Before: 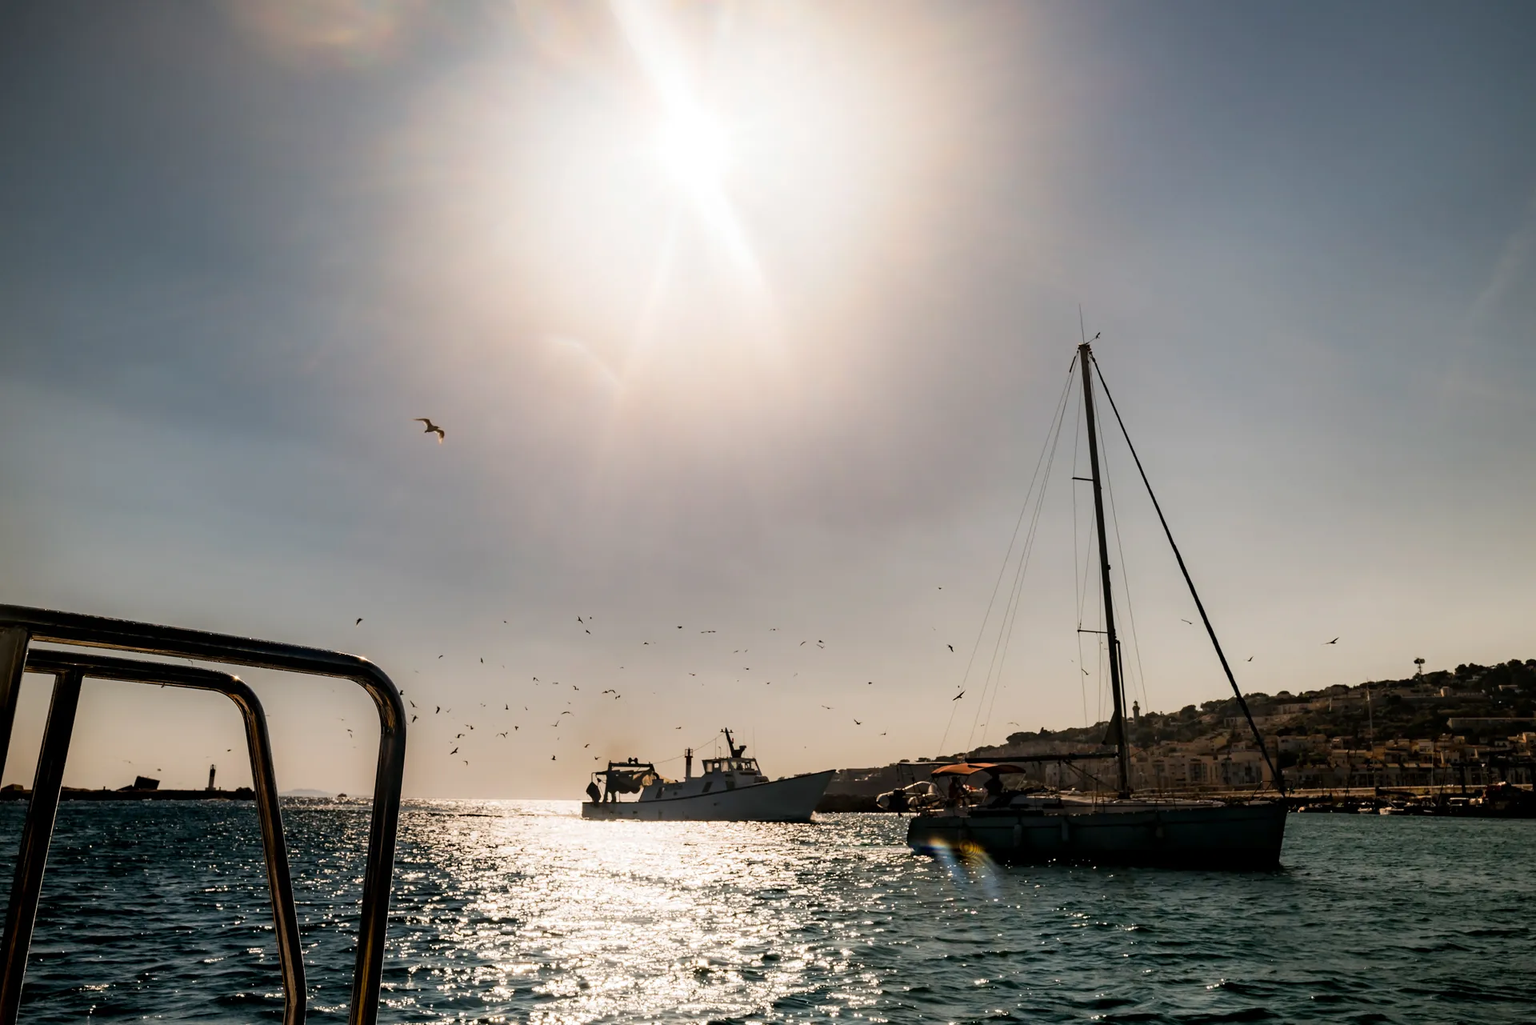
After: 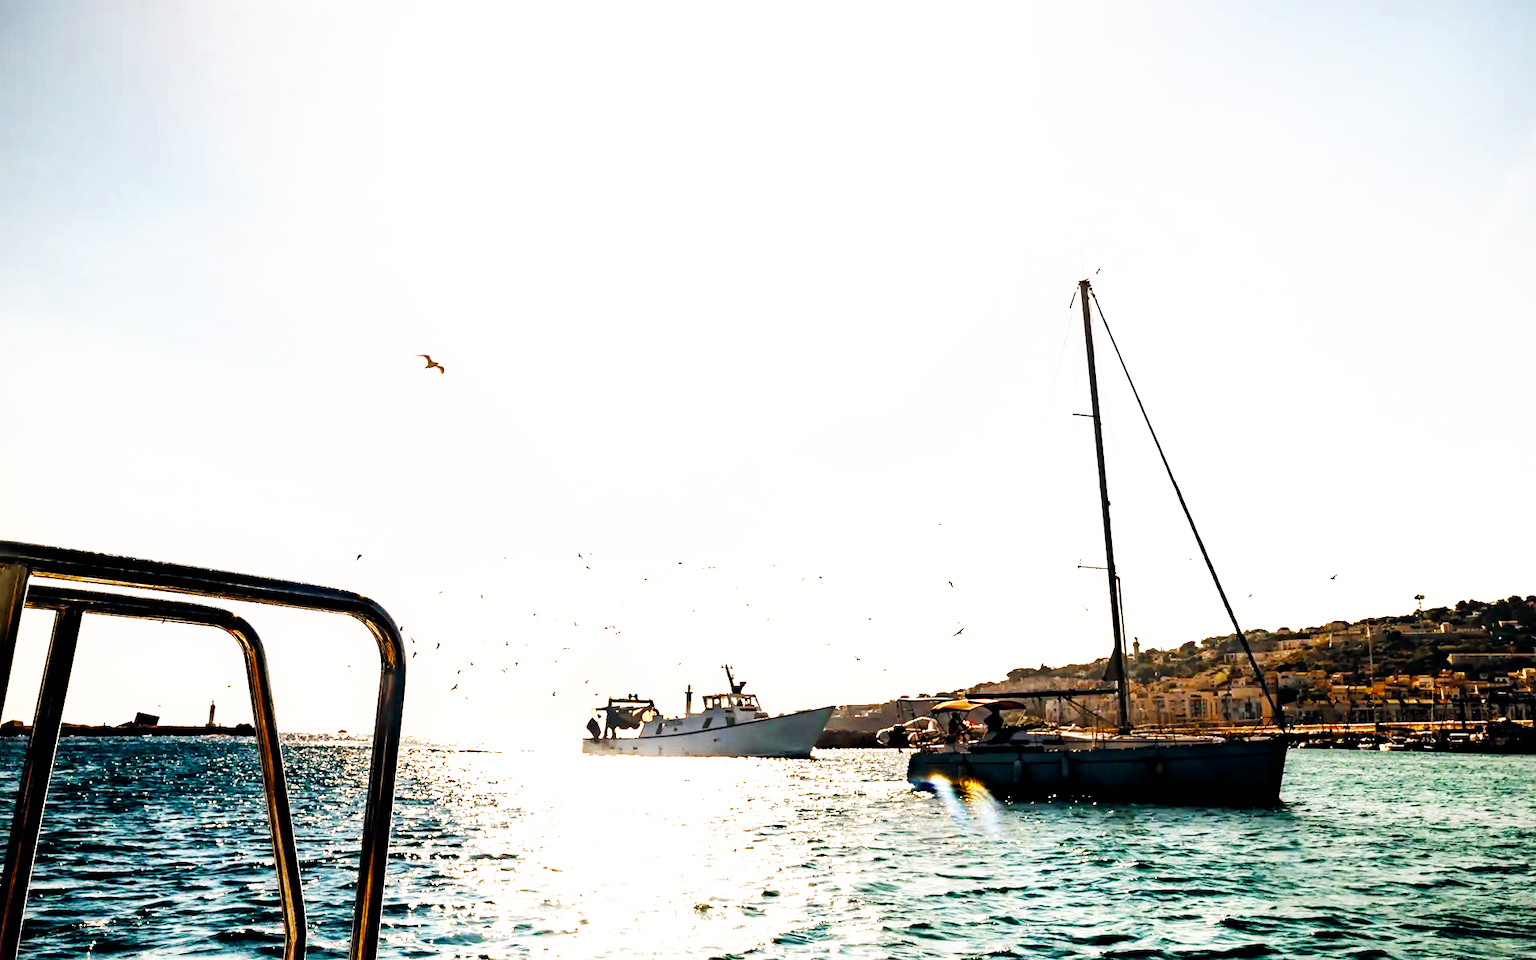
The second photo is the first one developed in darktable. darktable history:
exposure: black level correction 0.001, exposure 1.719 EV, compensate exposure bias true, compensate highlight preservation false
color balance rgb: shadows lift › hue 87.51°, highlights gain › chroma 1.62%, highlights gain › hue 55.1°, global offset › chroma 0.06%, global offset › hue 253.66°, linear chroma grading › global chroma 0.5%
crop and rotate: top 6.25%
color zones: curves: ch0 [(0.11, 0.396) (0.195, 0.36) (0.25, 0.5) (0.303, 0.412) (0.357, 0.544) (0.75, 0.5) (0.967, 0.328)]; ch1 [(0, 0.468) (0.112, 0.512) (0.202, 0.6) (0.25, 0.5) (0.307, 0.352) (0.357, 0.544) (0.75, 0.5) (0.963, 0.524)]
base curve: curves: ch0 [(0, 0) (0.007, 0.004) (0.027, 0.03) (0.046, 0.07) (0.207, 0.54) (0.442, 0.872) (0.673, 0.972) (1, 1)], preserve colors none
